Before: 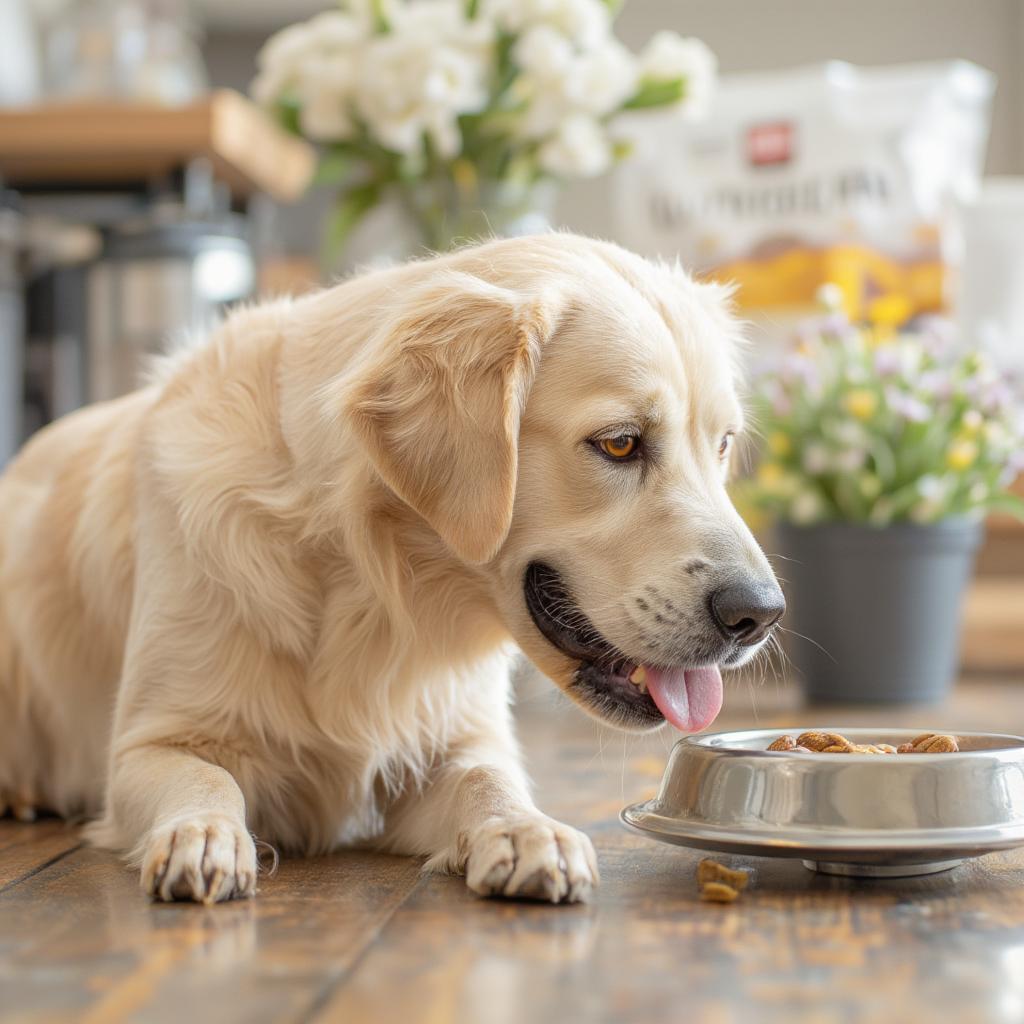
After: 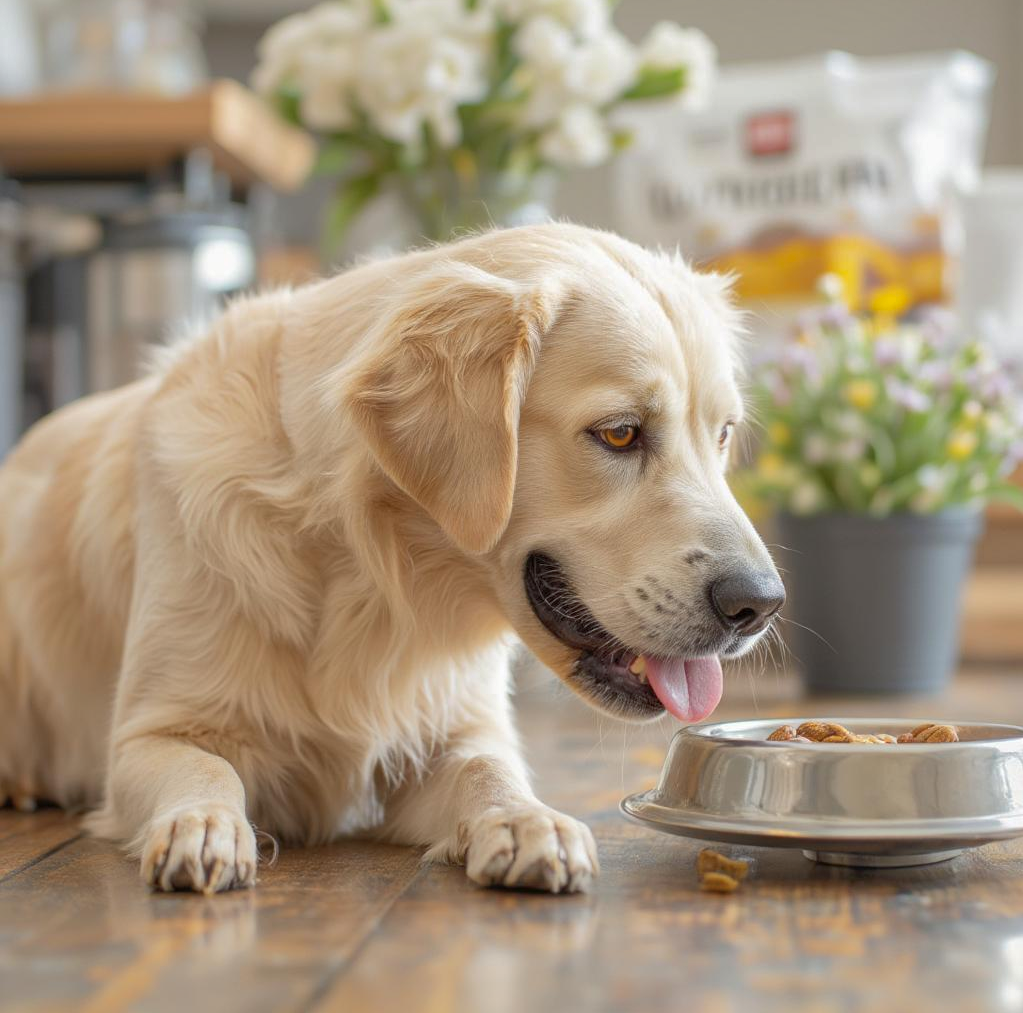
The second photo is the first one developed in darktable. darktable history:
shadows and highlights: on, module defaults
crop: top 1.049%, right 0.001%
